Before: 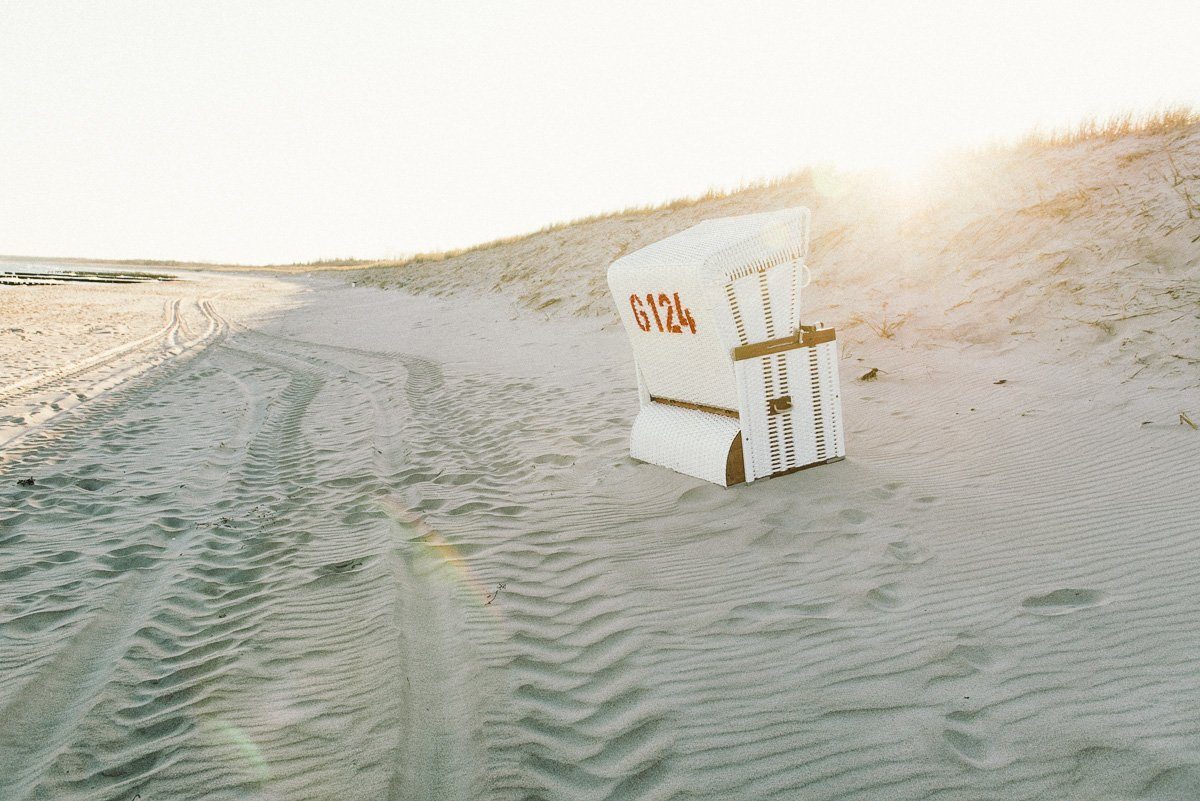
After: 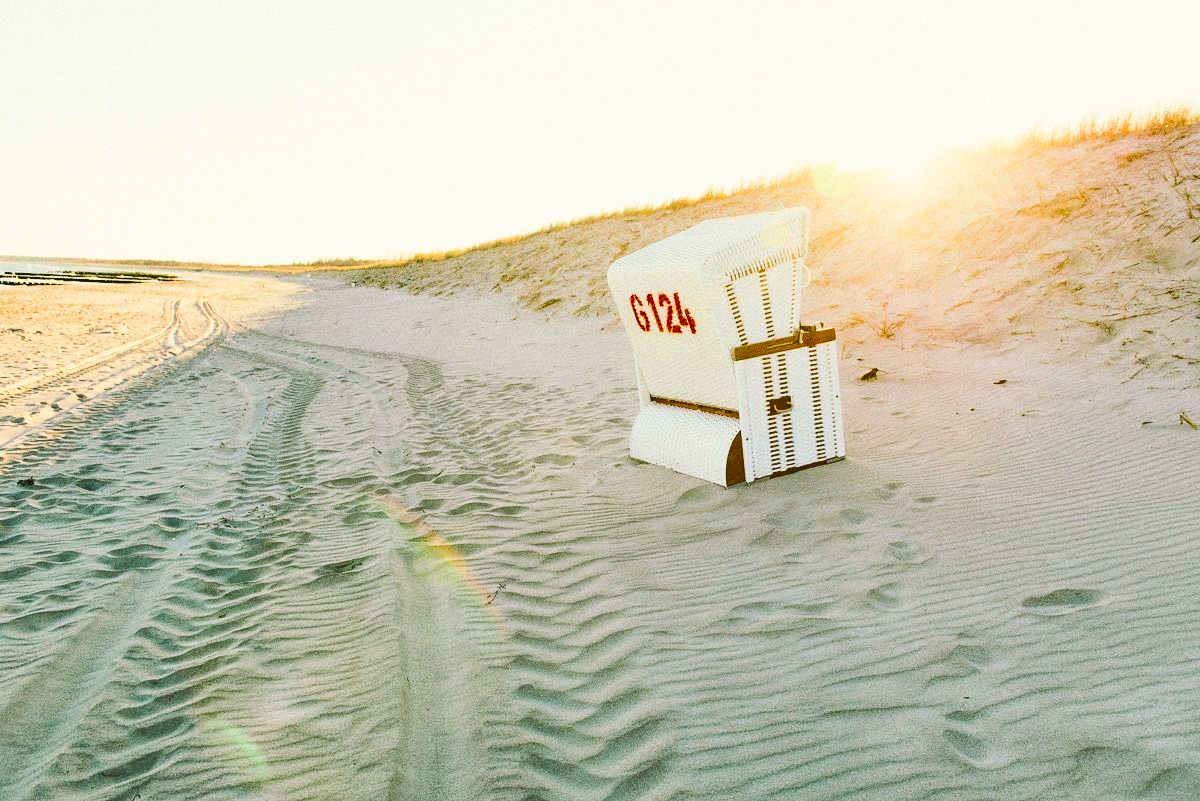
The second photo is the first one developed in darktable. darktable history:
shadows and highlights: soften with gaussian
contrast brightness saturation: contrast 0.2, brightness 0.2, saturation 0.8
grain: coarseness 22.88 ISO
